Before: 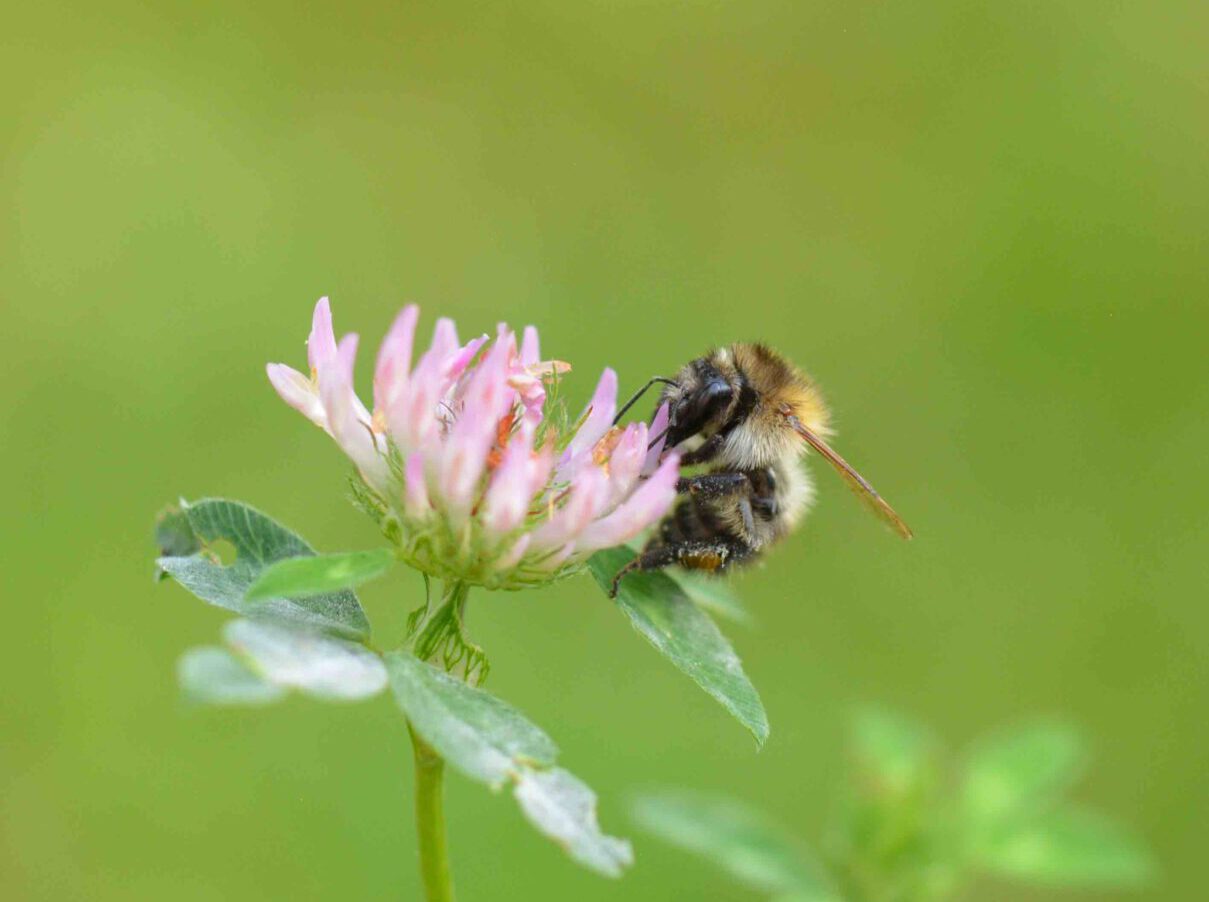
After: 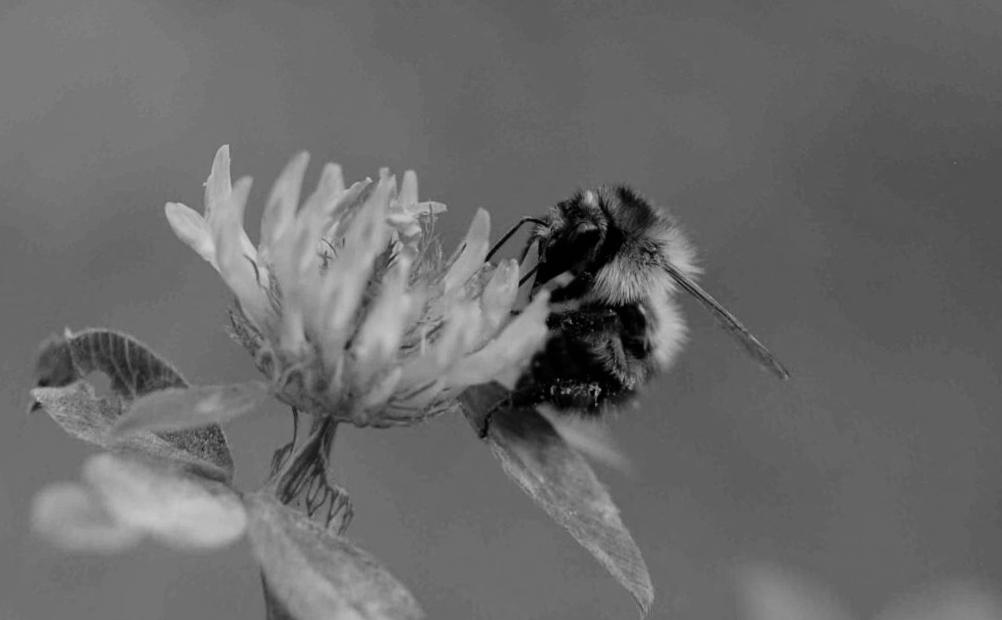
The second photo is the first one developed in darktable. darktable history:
rotate and perspective: rotation 0.72°, lens shift (vertical) -0.352, lens shift (horizontal) -0.051, crop left 0.152, crop right 0.859, crop top 0.019, crop bottom 0.964
contrast brightness saturation: contrast -0.03, brightness -0.59, saturation -1
crop and rotate: top 8.293%, bottom 20.996%
tone equalizer: -8 EV -0.75 EV, -7 EV -0.7 EV, -6 EV -0.6 EV, -5 EV -0.4 EV, -3 EV 0.4 EV, -2 EV 0.6 EV, -1 EV 0.7 EV, +0 EV 0.75 EV, edges refinement/feathering 500, mask exposure compensation -1.57 EV, preserve details no
filmic rgb: black relative exposure -7.65 EV, white relative exposure 4.56 EV, hardness 3.61
bloom: threshold 82.5%, strength 16.25%
